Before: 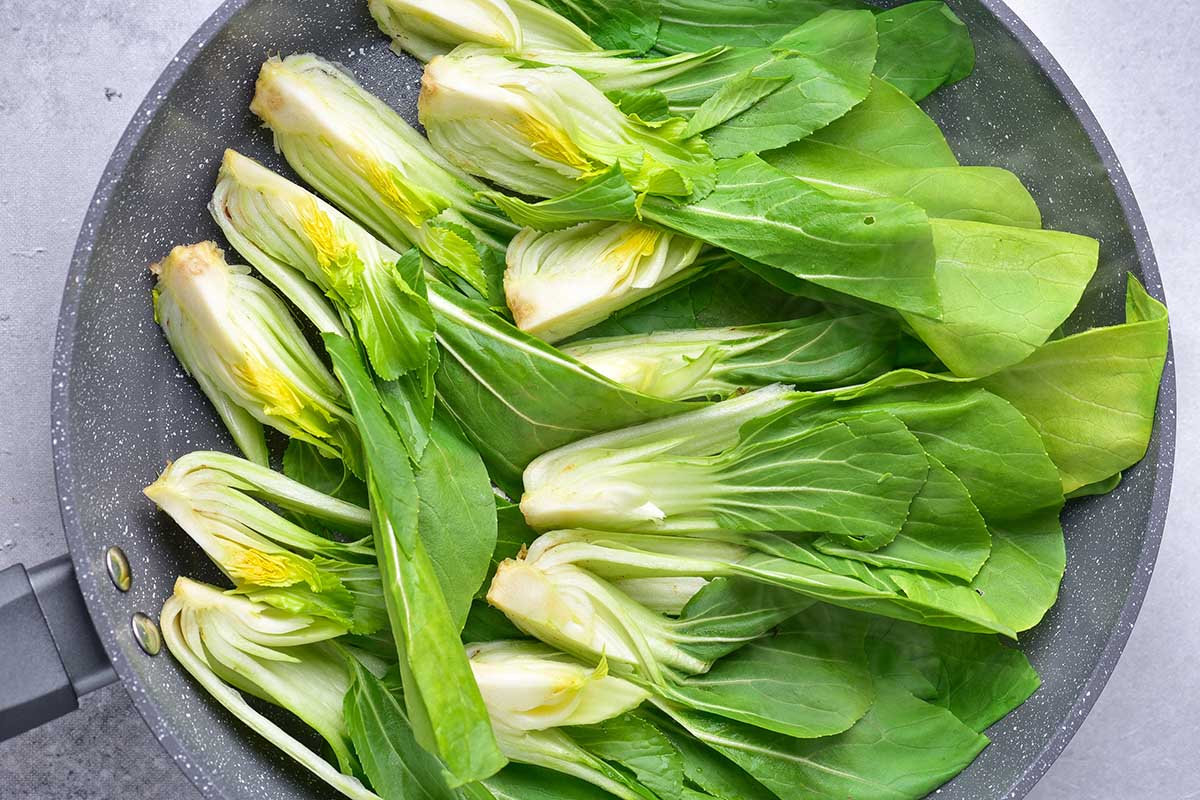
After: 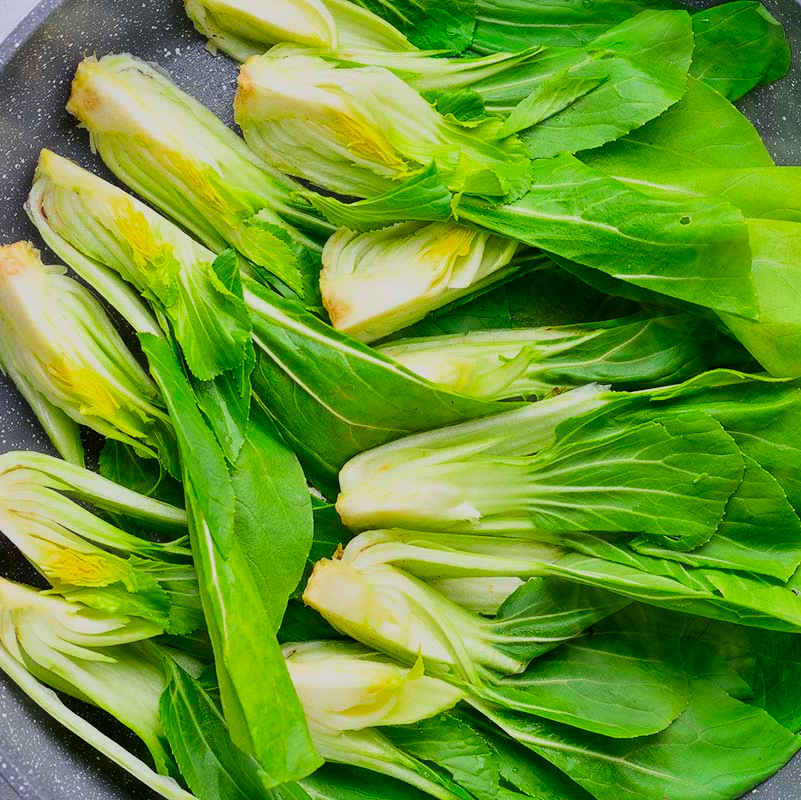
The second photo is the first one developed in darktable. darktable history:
color correction: highlights b* 0.016, saturation 1.29
filmic rgb: black relative exposure -7.65 EV, white relative exposure 4.56 EV, hardness 3.61, color science v6 (2022)
crop: left 15.411%, right 17.837%
haze removal: strength -0.113, adaptive false
contrast brightness saturation: contrast 0.126, brightness -0.051, saturation 0.156
